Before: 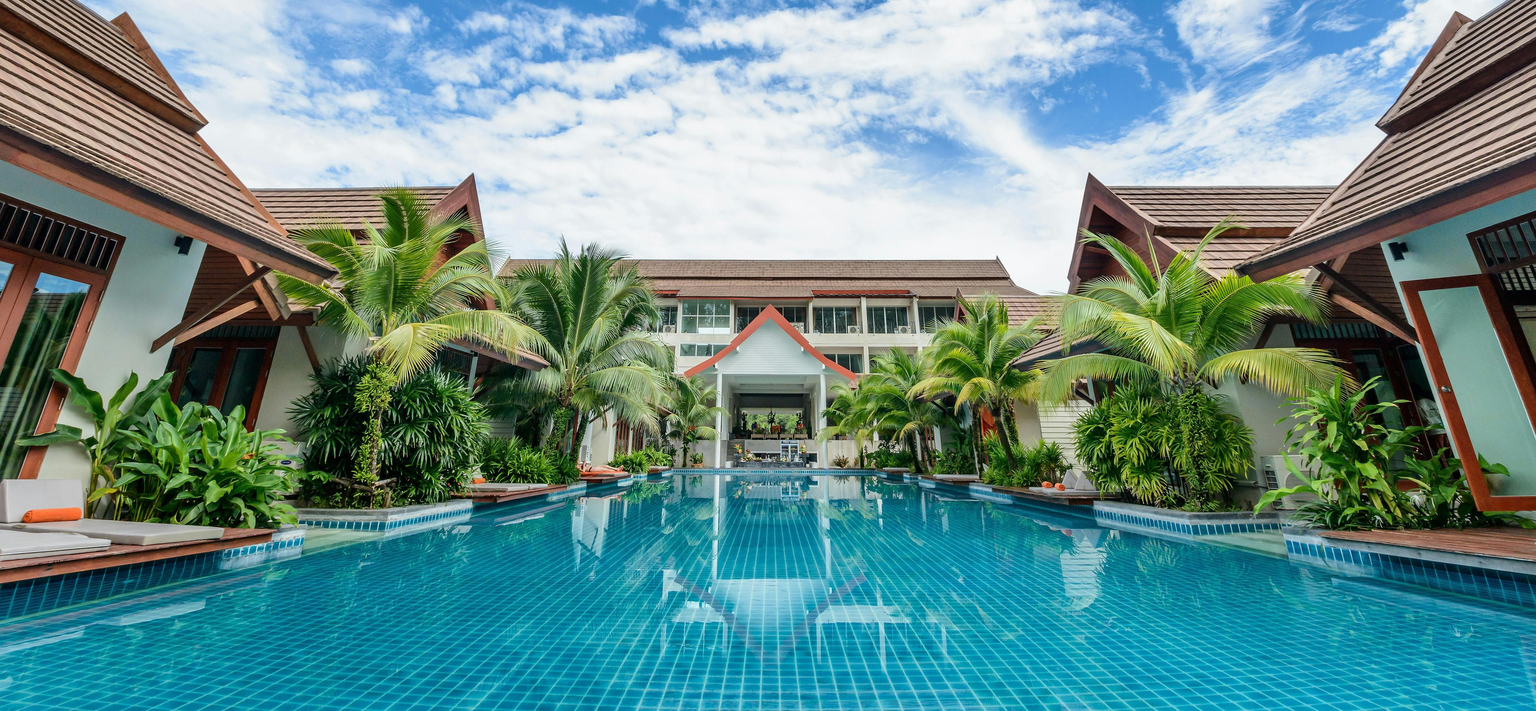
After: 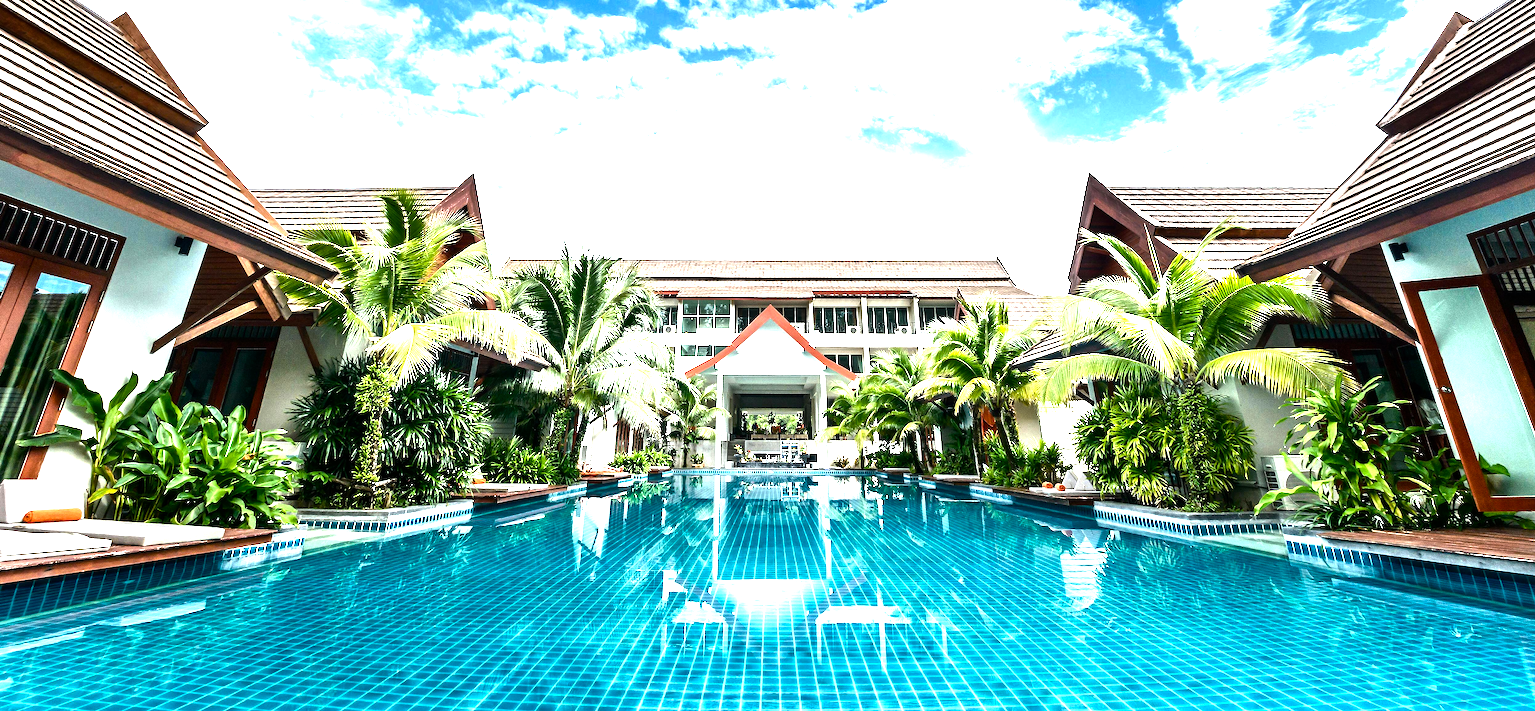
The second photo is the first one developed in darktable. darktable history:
color balance rgb: perceptual saturation grading › global saturation 0.58%, perceptual saturation grading › highlights -34.823%, perceptual saturation grading › mid-tones 15.026%, perceptual saturation grading › shadows 48.16%, perceptual brilliance grading › highlights 74.675%, perceptual brilliance grading › shadows -29.628%
